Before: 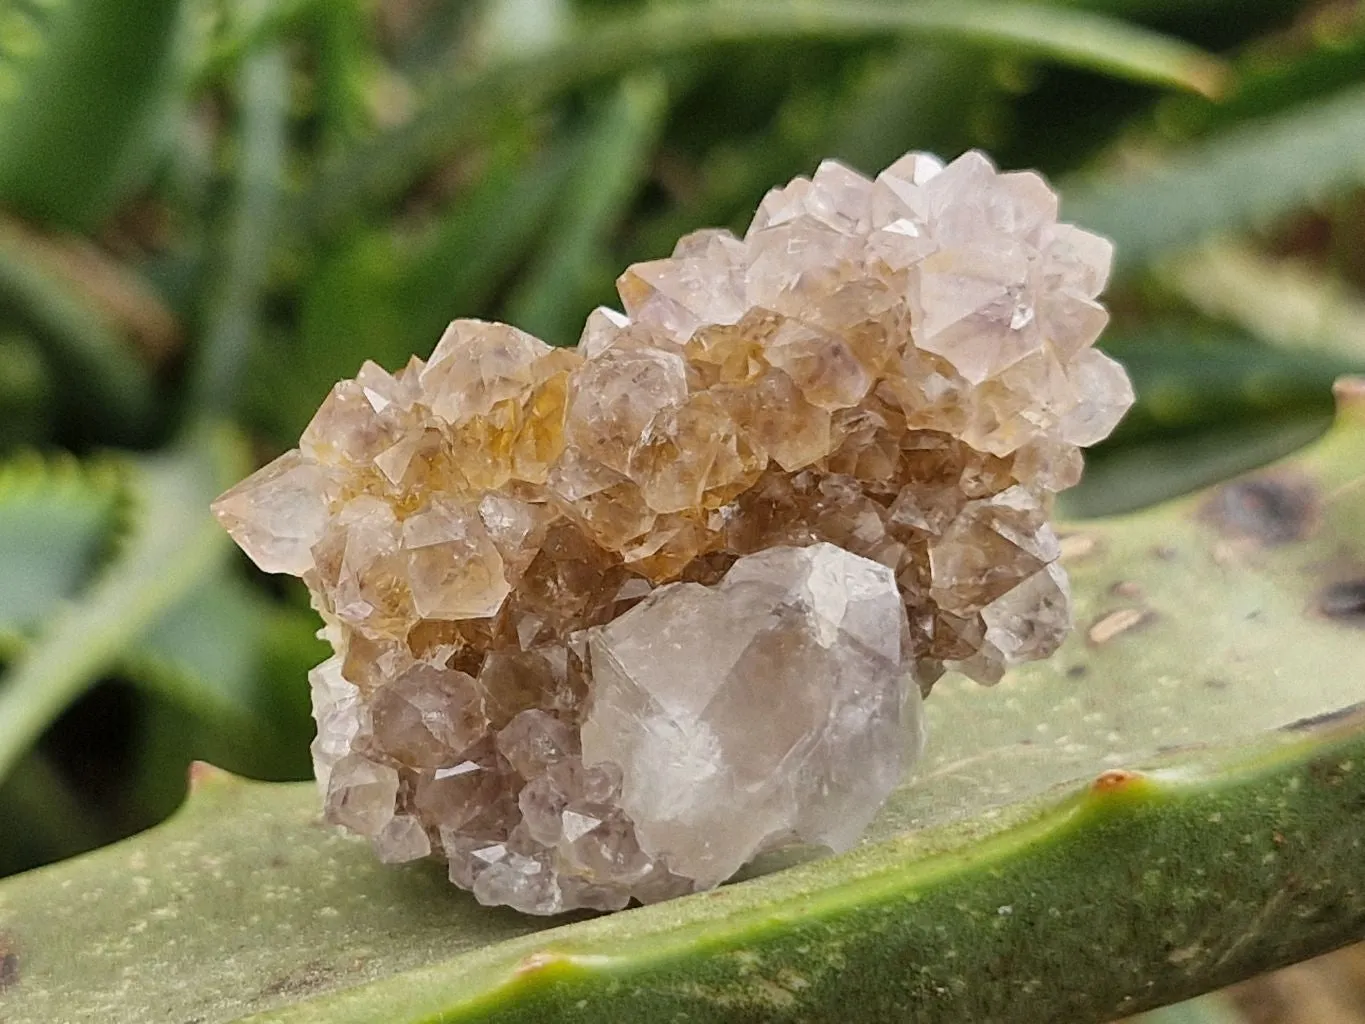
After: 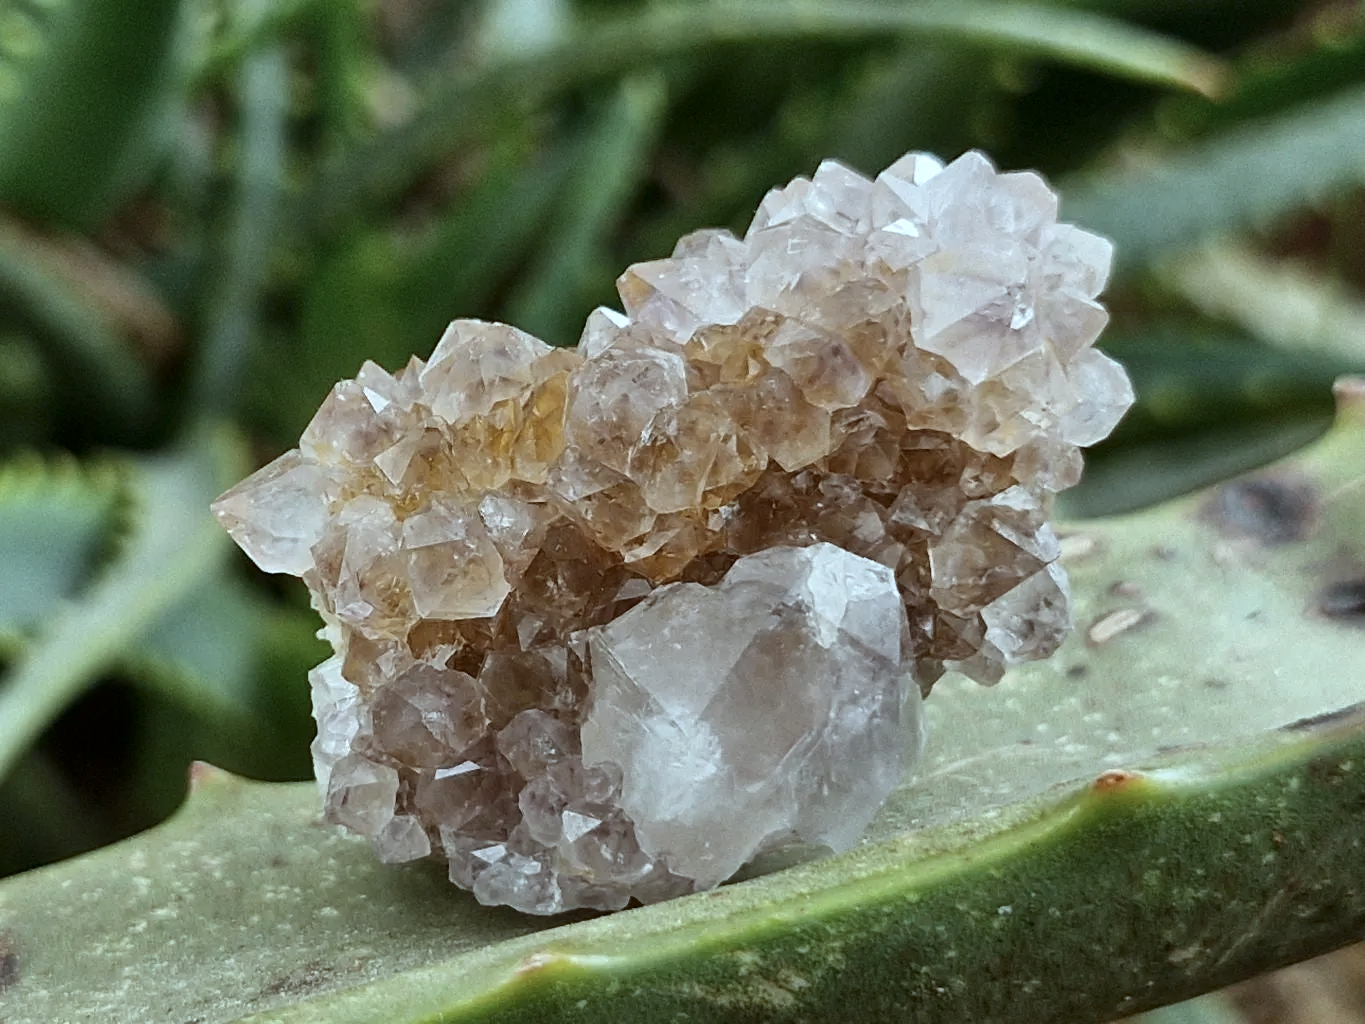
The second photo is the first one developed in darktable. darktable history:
color correction: highlights a* -12.64, highlights b* -18.1, saturation 0.7
contrast brightness saturation: contrast 0.07, brightness -0.14, saturation 0.11
exposure: black level correction 0, exposure 0.2 EV, compensate exposure bias true, compensate highlight preservation false
